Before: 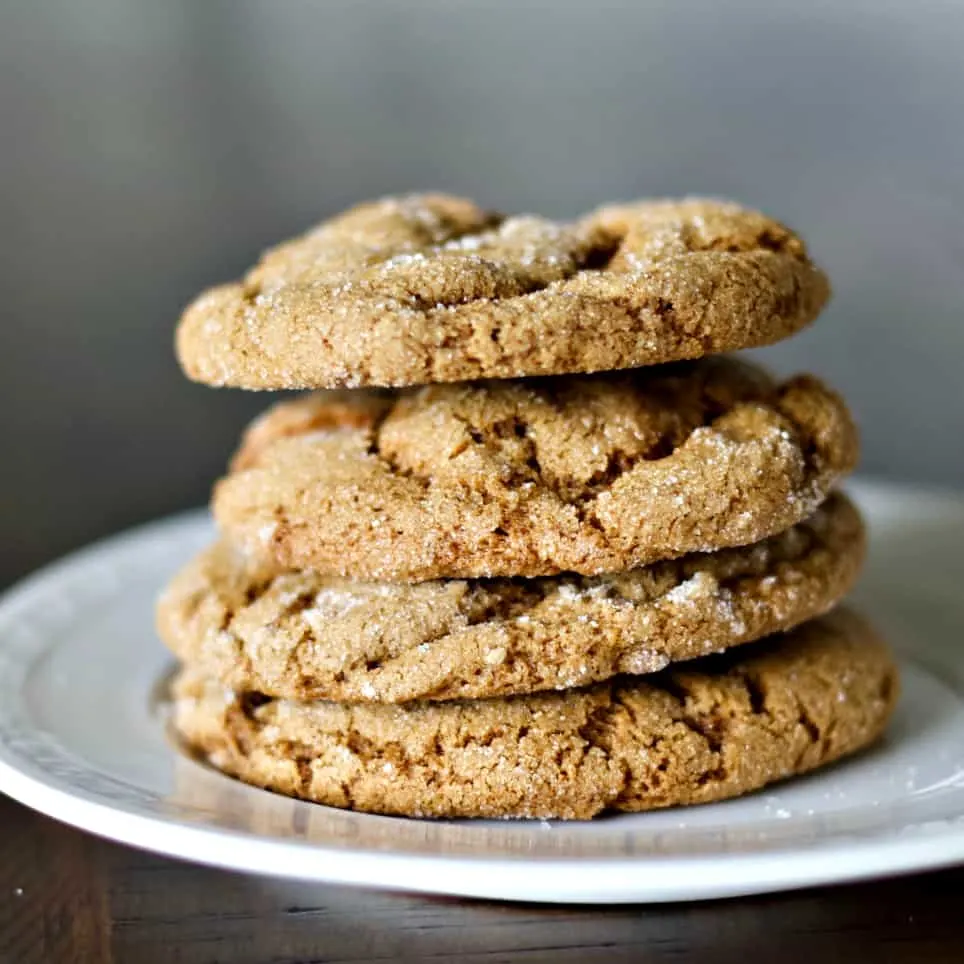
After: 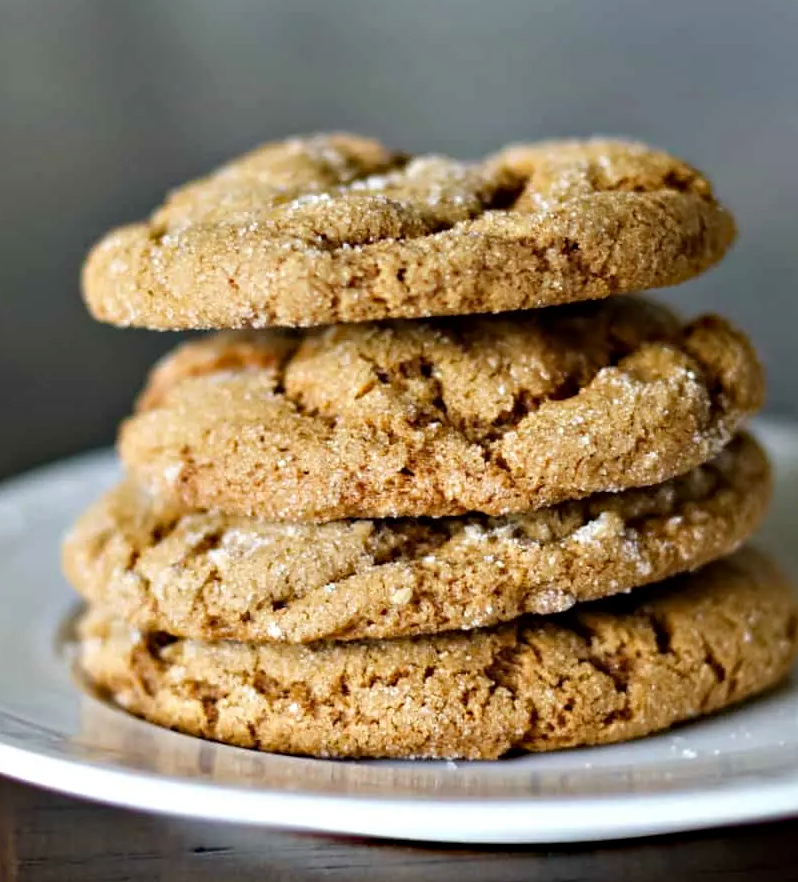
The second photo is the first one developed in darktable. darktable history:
crop: left 9.807%, top 6.259%, right 7.334%, bottom 2.177%
haze removal: compatibility mode true, adaptive false
